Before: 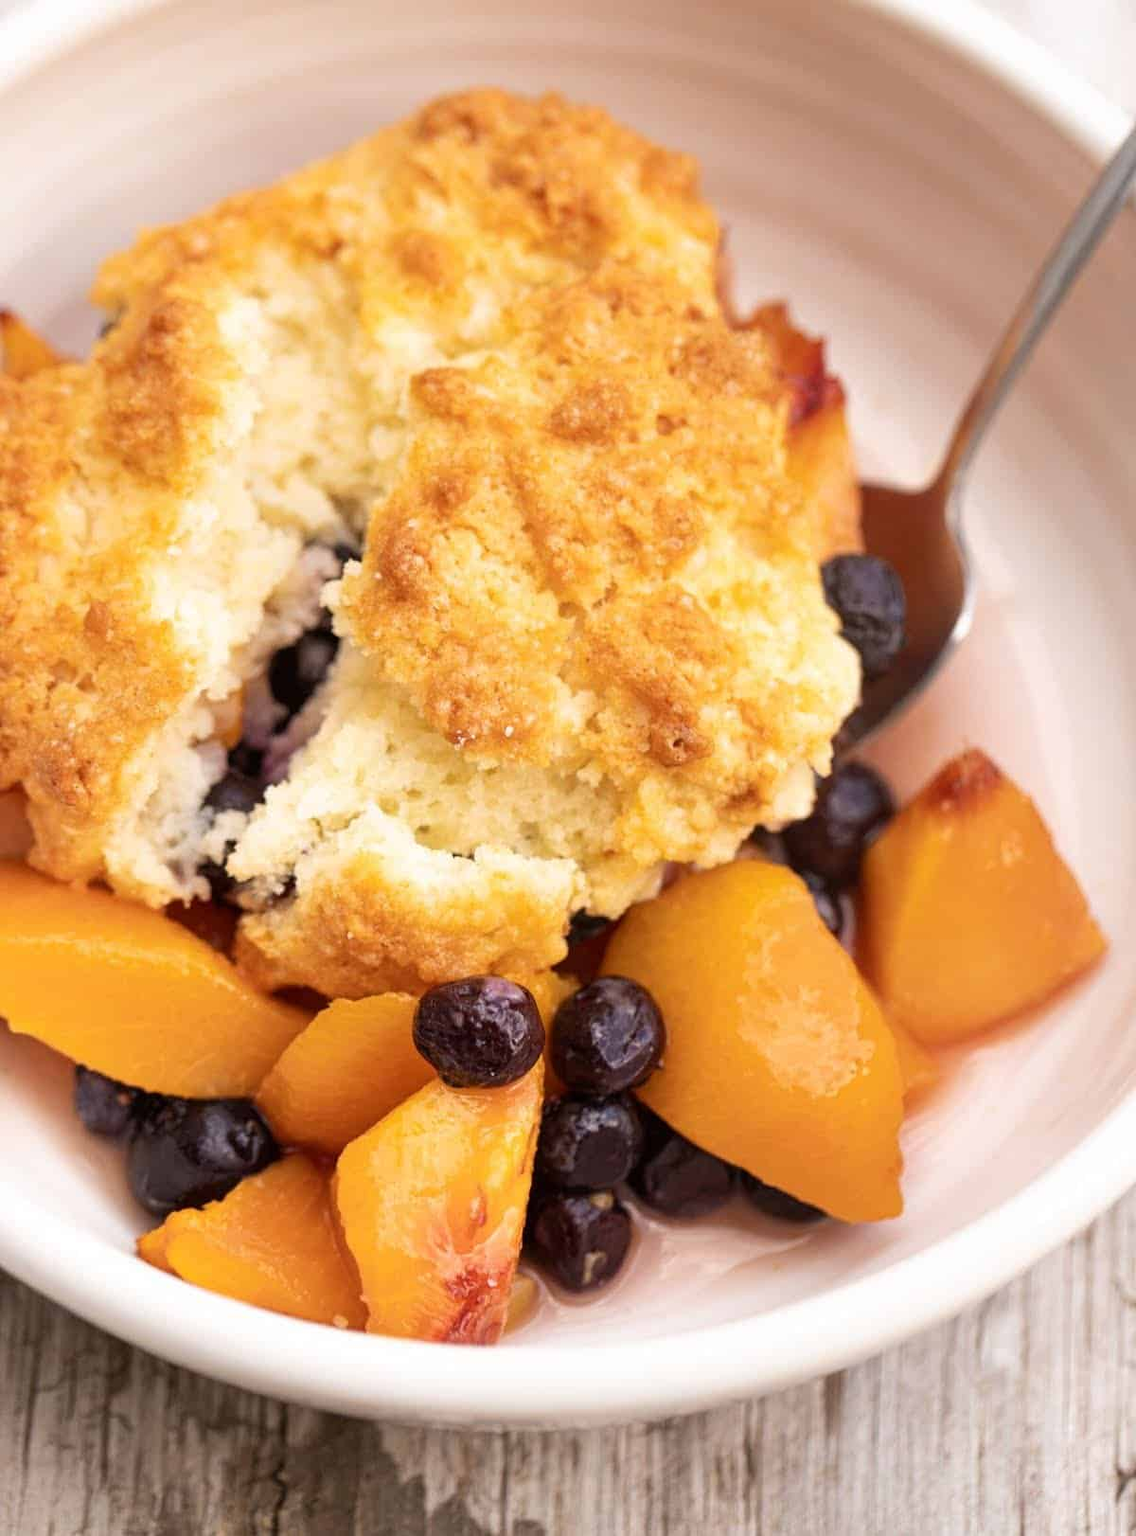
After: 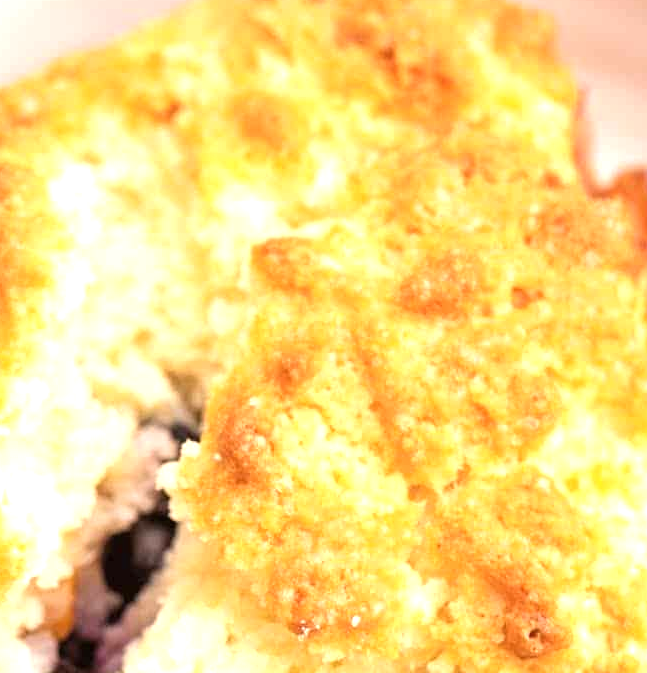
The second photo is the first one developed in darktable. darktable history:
crop: left 15.239%, top 9.314%, right 30.77%, bottom 49.144%
exposure: black level correction 0, exposure 0.7 EV, compensate highlight preservation false
